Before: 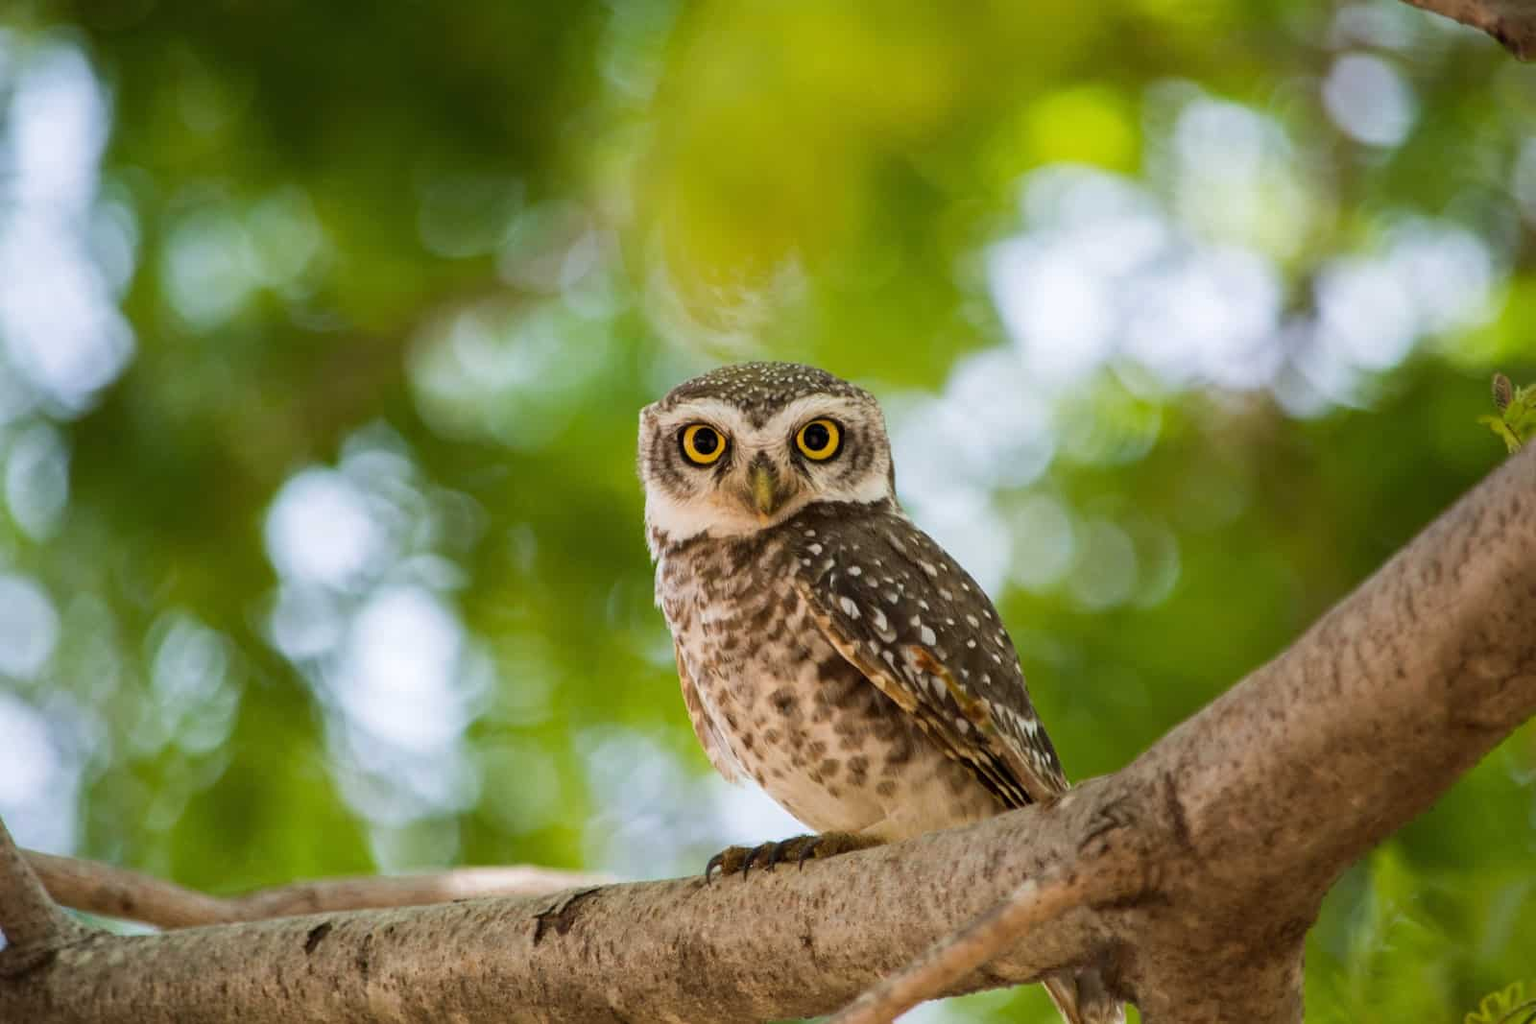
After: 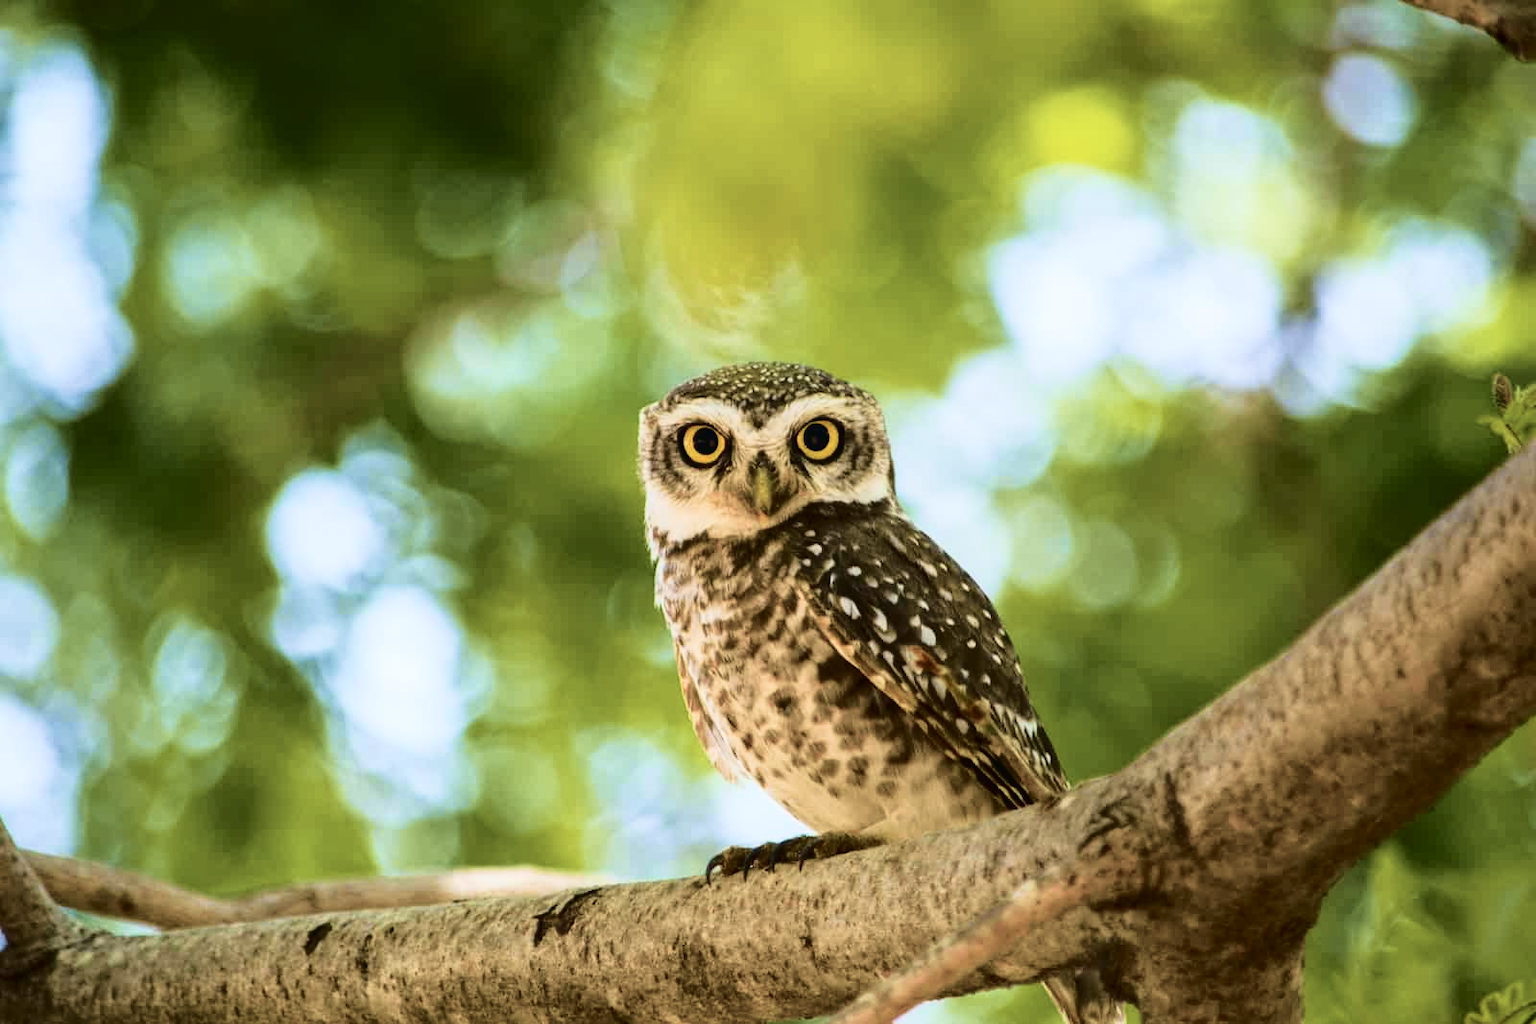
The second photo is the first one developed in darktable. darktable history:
velvia: strength 45%
tone curve: curves: ch0 [(0, 0.032) (0.078, 0.052) (0.236, 0.168) (0.43, 0.472) (0.508, 0.566) (0.66, 0.754) (0.79, 0.883) (0.994, 0.974)]; ch1 [(0, 0) (0.161, 0.092) (0.35, 0.33) (0.379, 0.401) (0.456, 0.456) (0.508, 0.501) (0.547, 0.531) (0.573, 0.563) (0.625, 0.602) (0.718, 0.734) (1, 1)]; ch2 [(0, 0) (0.369, 0.427) (0.44, 0.434) (0.502, 0.501) (0.54, 0.537) (0.586, 0.59) (0.621, 0.604) (1, 1)], color space Lab, independent channels, preserve colors none
local contrast: highlights 100%, shadows 100%, detail 120%, midtone range 0.2
